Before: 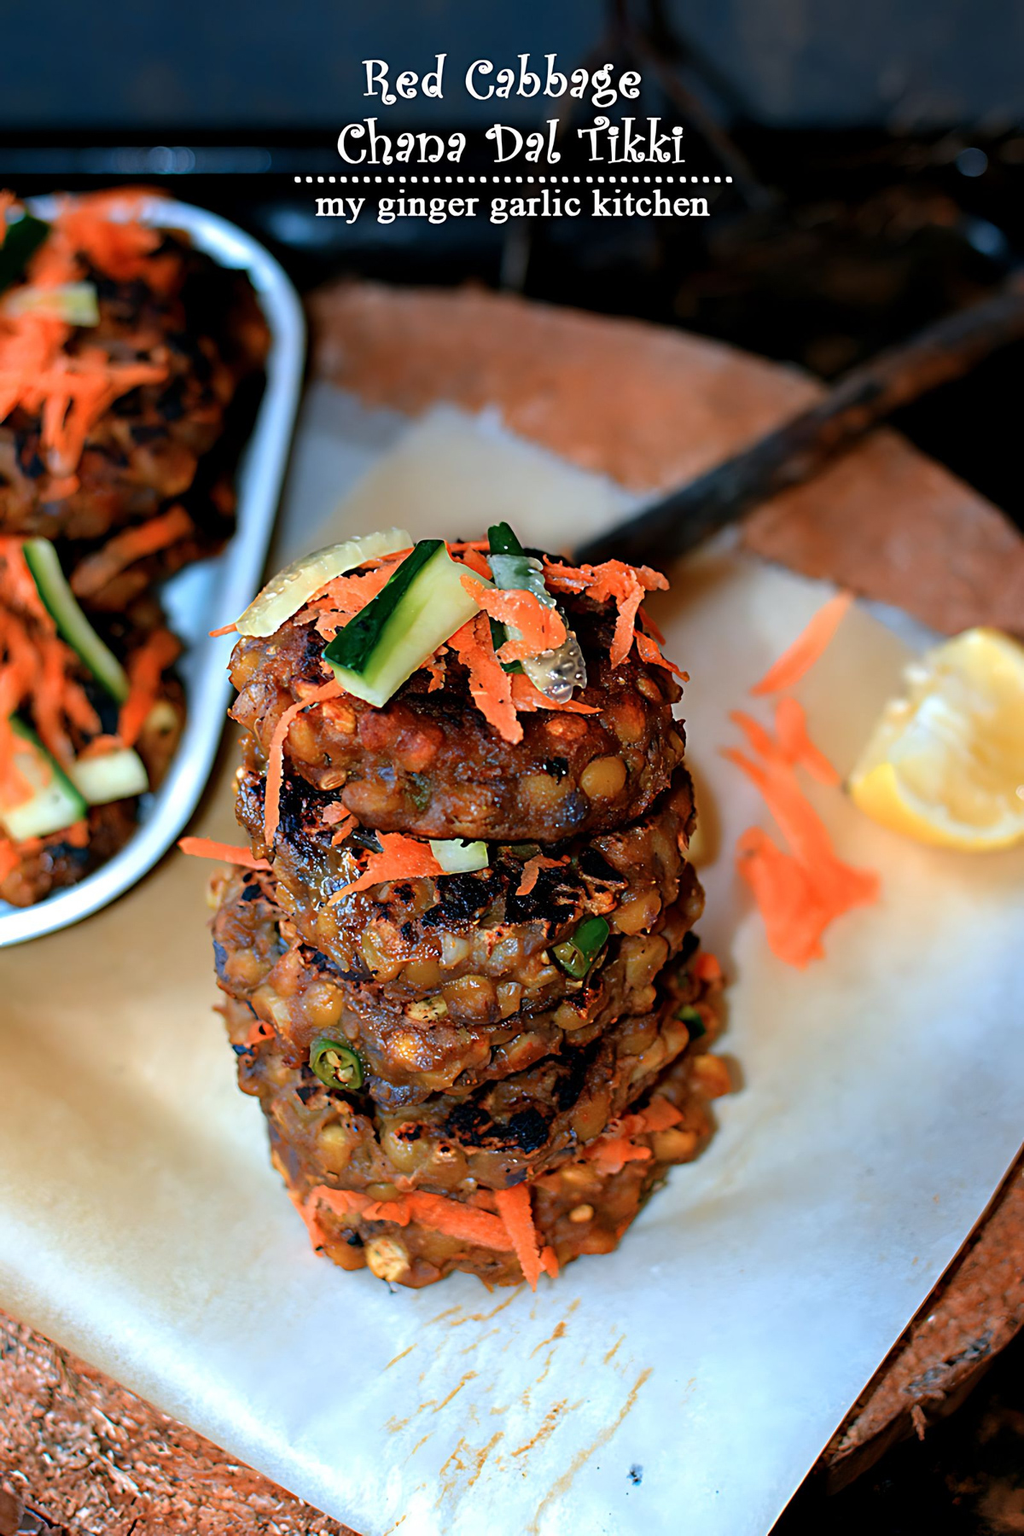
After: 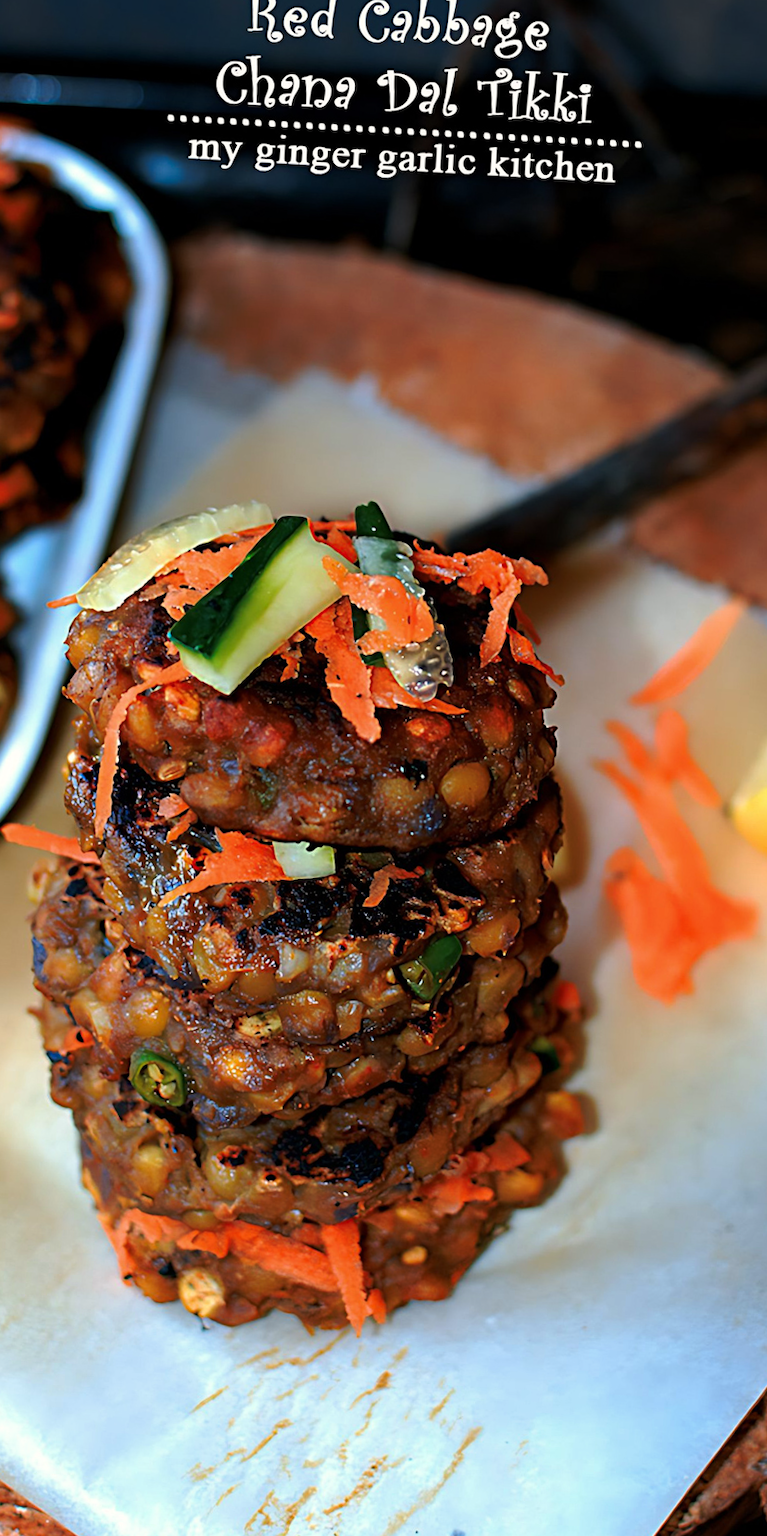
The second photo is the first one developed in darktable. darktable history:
rgb levels: preserve colors max RGB
crop and rotate: angle -3.27°, left 14.277%, top 0.028%, right 10.766%, bottom 0.028%
tone curve: curves: ch0 [(0, 0) (0.003, 0.002) (0.011, 0.009) (0.025, 0.02) (0.044, 0.035) (0.069, 0.055) (0.1, 0.08) (0.136, 0.109) (0.177, 0.142) (0.224, 0.179) (0.277, 0.222) (0.335, 0.268) (0.399, 0.329) (0.468, 0.409) (0.543, 0.495) (0.623, 0.579) (0.709, 0.669) (0.801, 0.767) (0.898, 0.885) (1, 1)], preserve colors none
color correction: highlights b* 3
